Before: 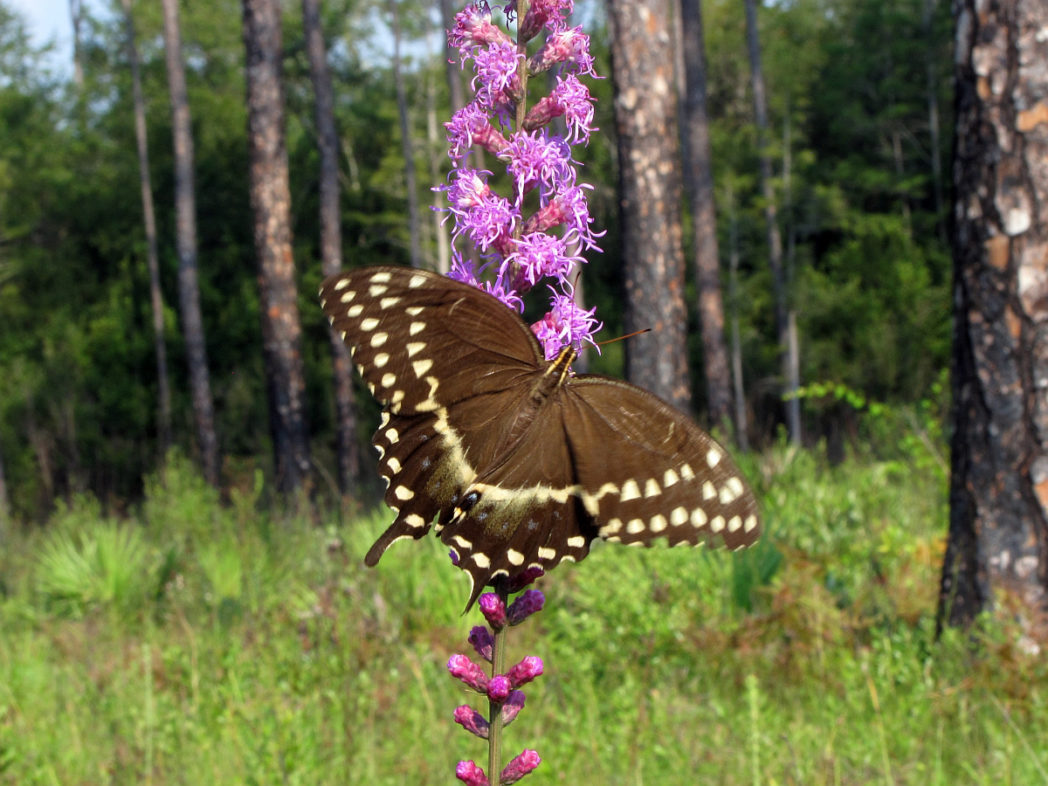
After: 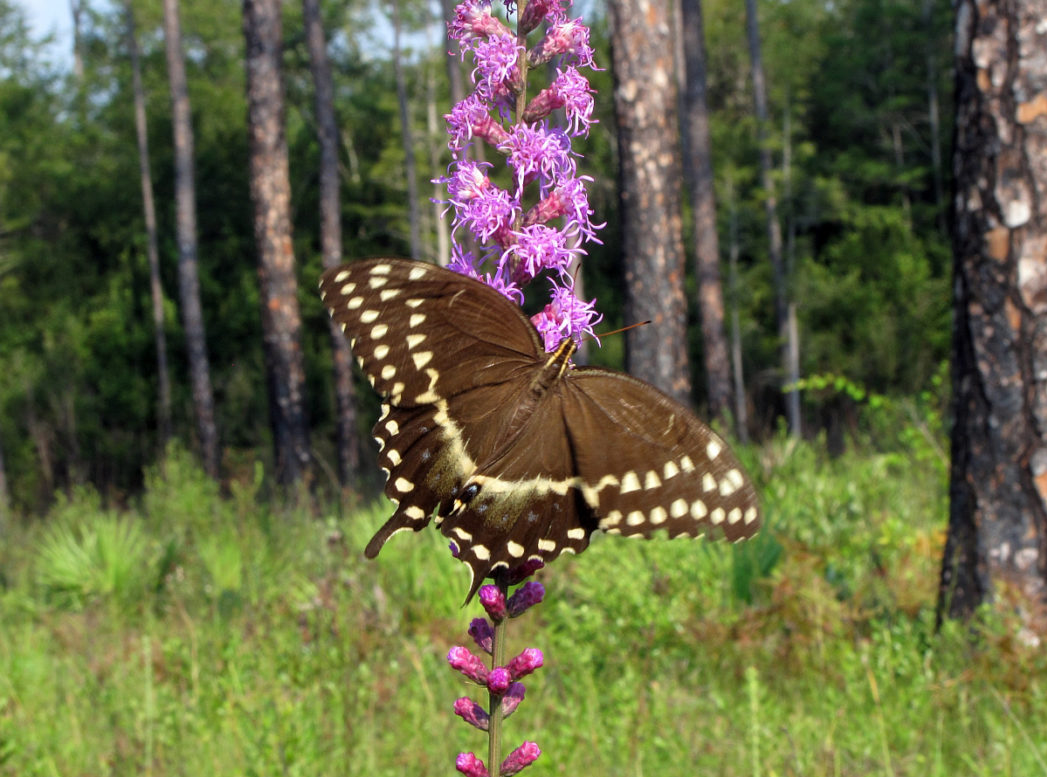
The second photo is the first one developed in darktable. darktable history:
white balance: red 1, blue 1
shadows and highlights: shadows 32, highlights -32, soften with gaussian
color correction: highlights a* 0.003, highlights b* -0.283
crop: top 1.049%, right 0.001%
